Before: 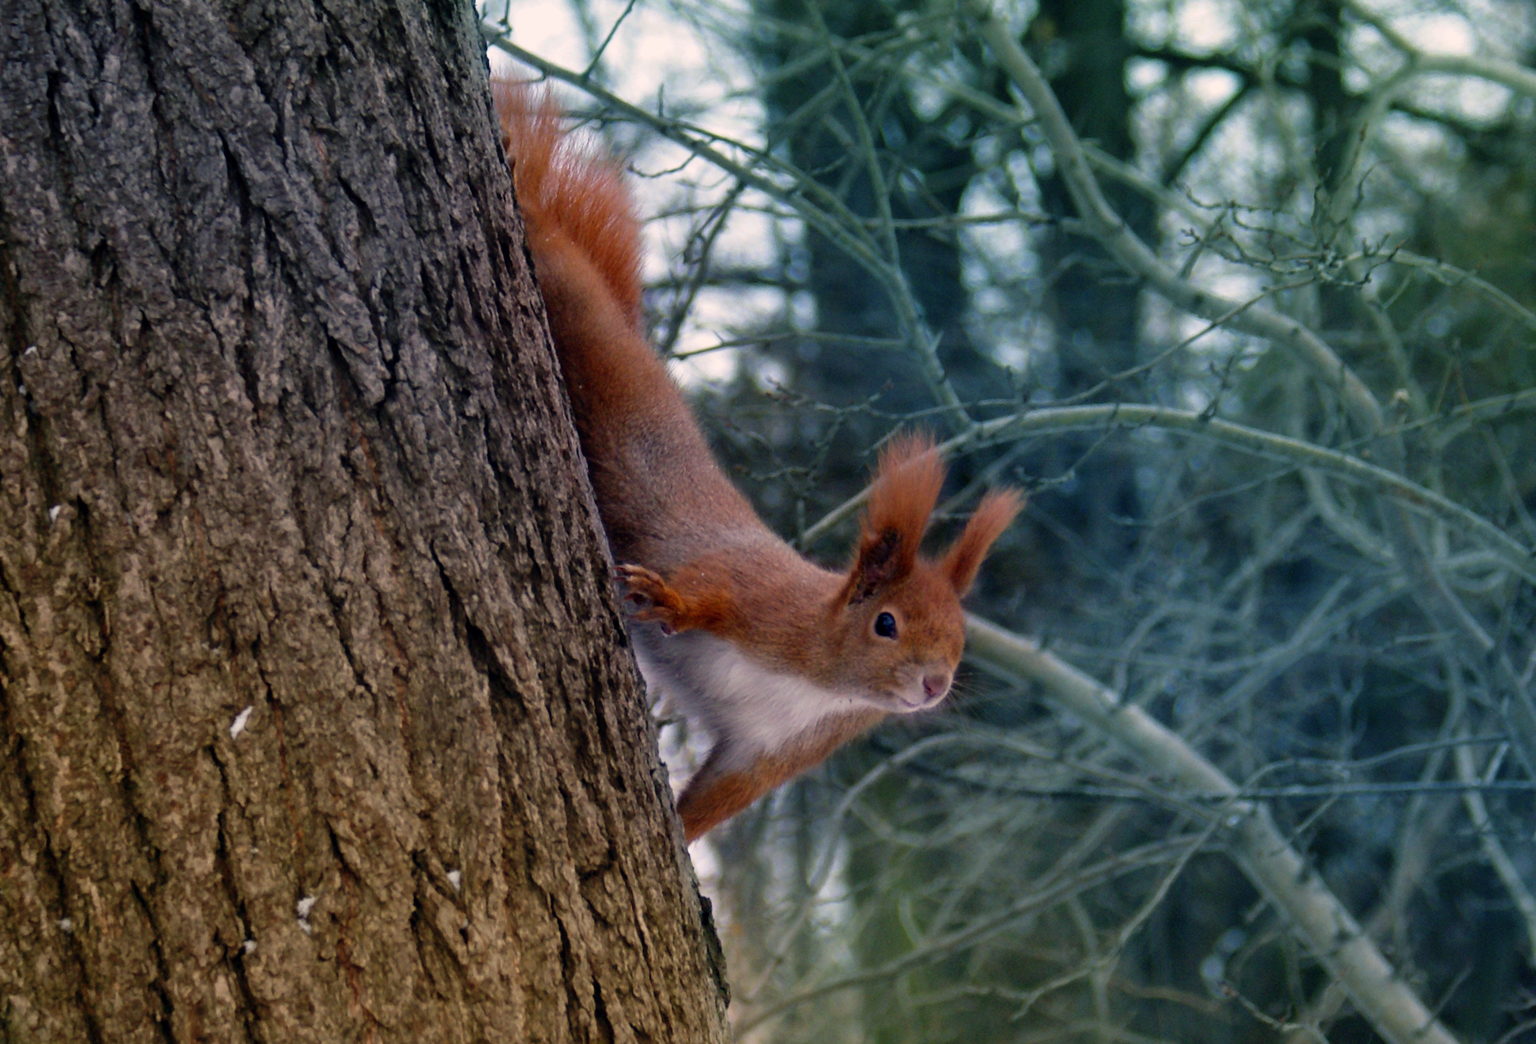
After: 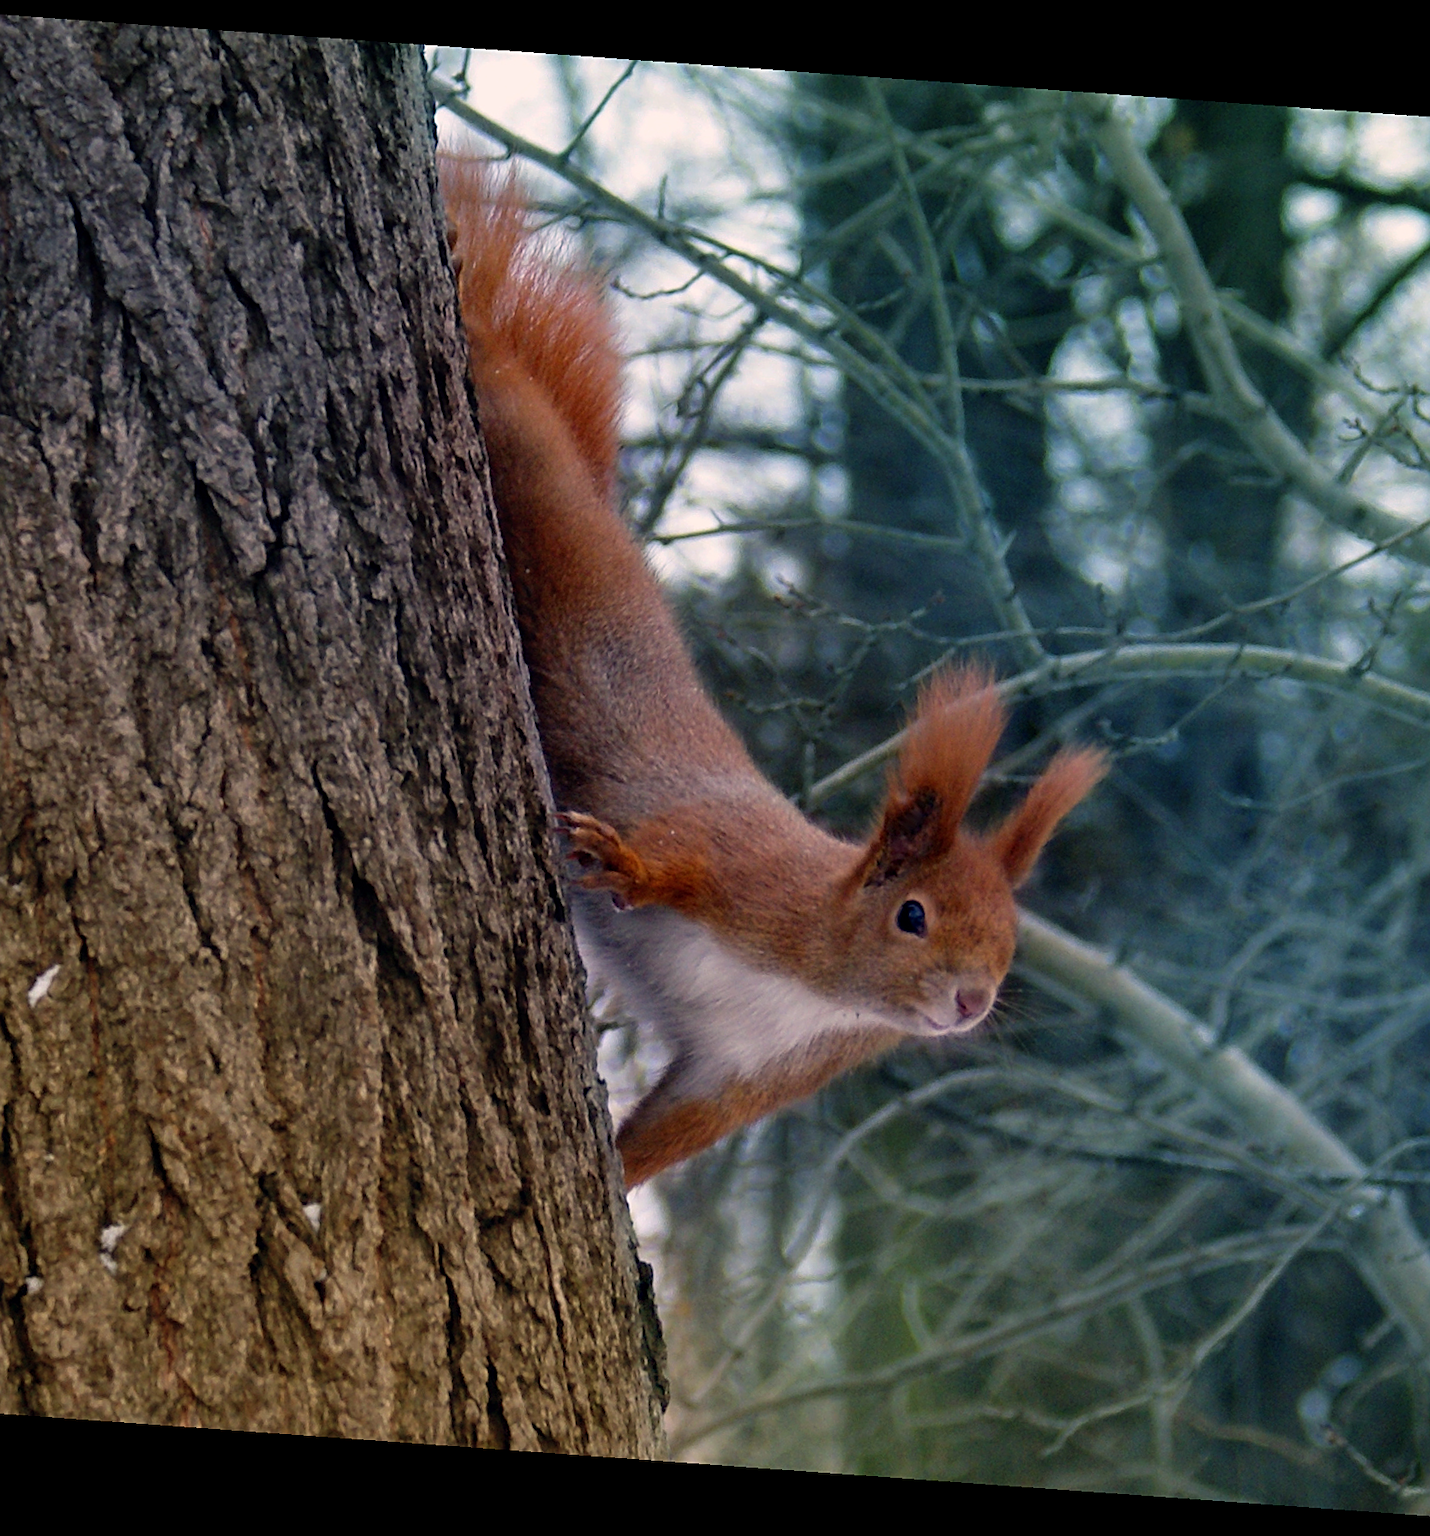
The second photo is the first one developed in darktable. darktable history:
sharpen: on, module defaults
rotate and perspective: rotation 4.1°, automatic cropping off
crop and rotate: left 14.385%, right 18.948%
